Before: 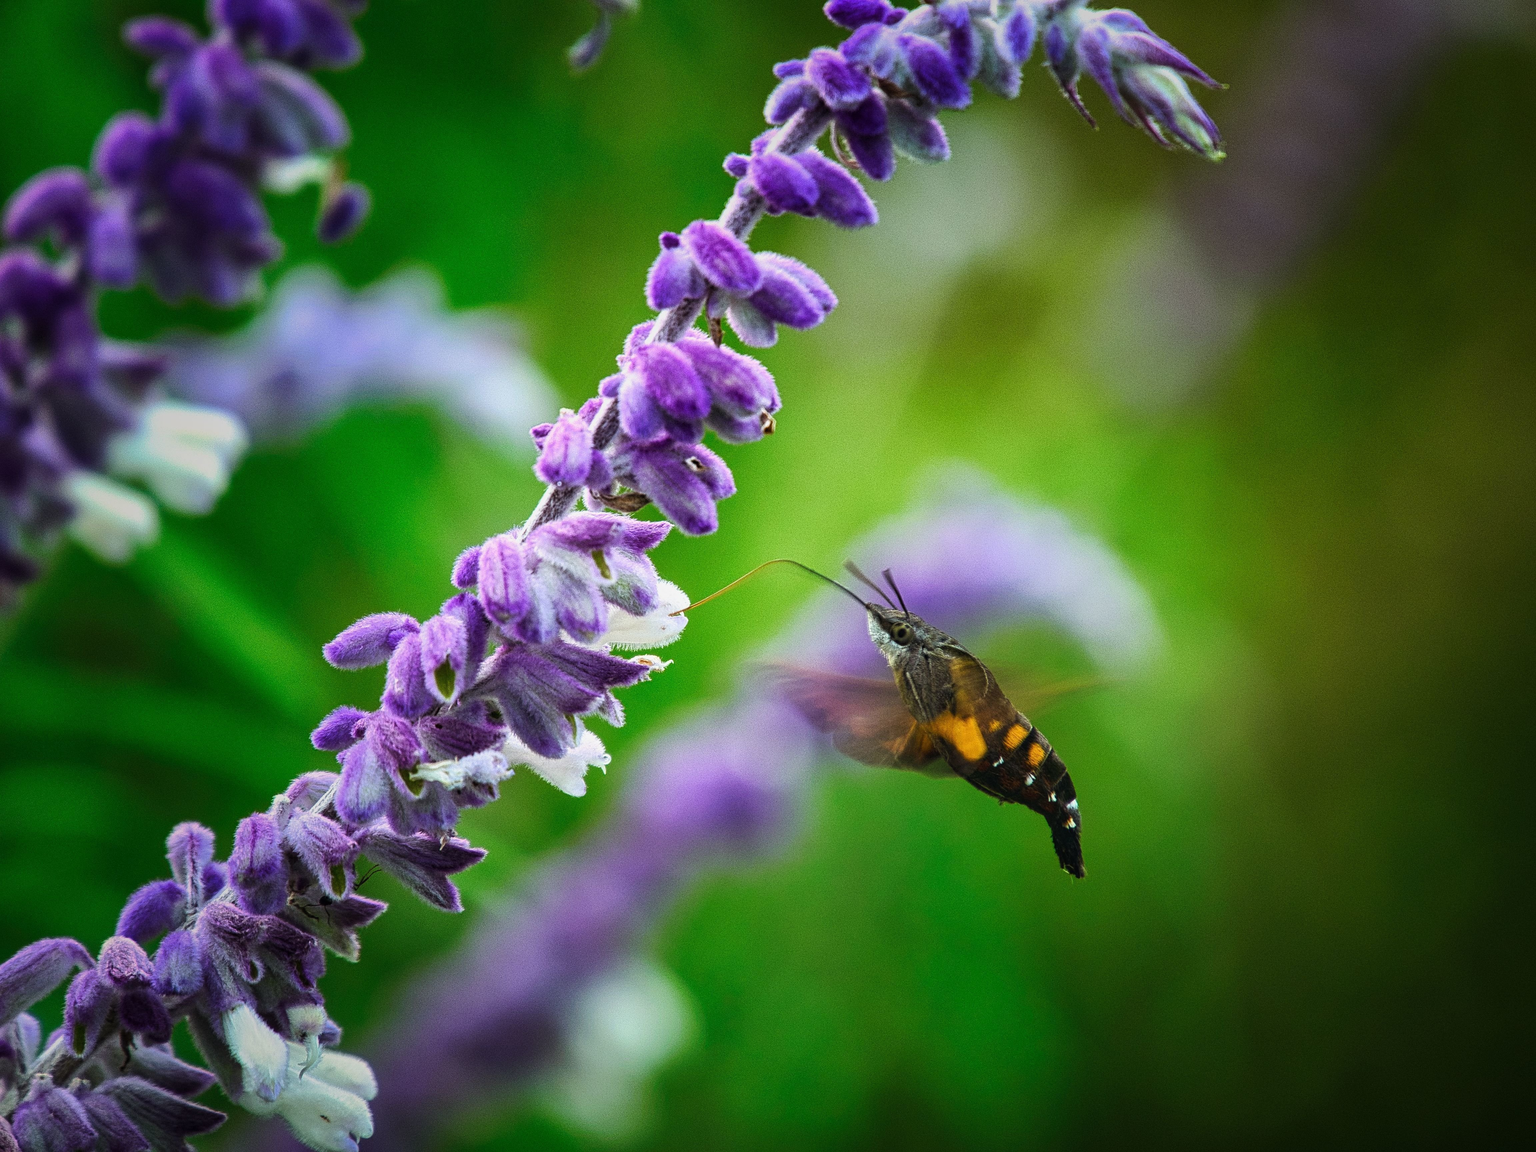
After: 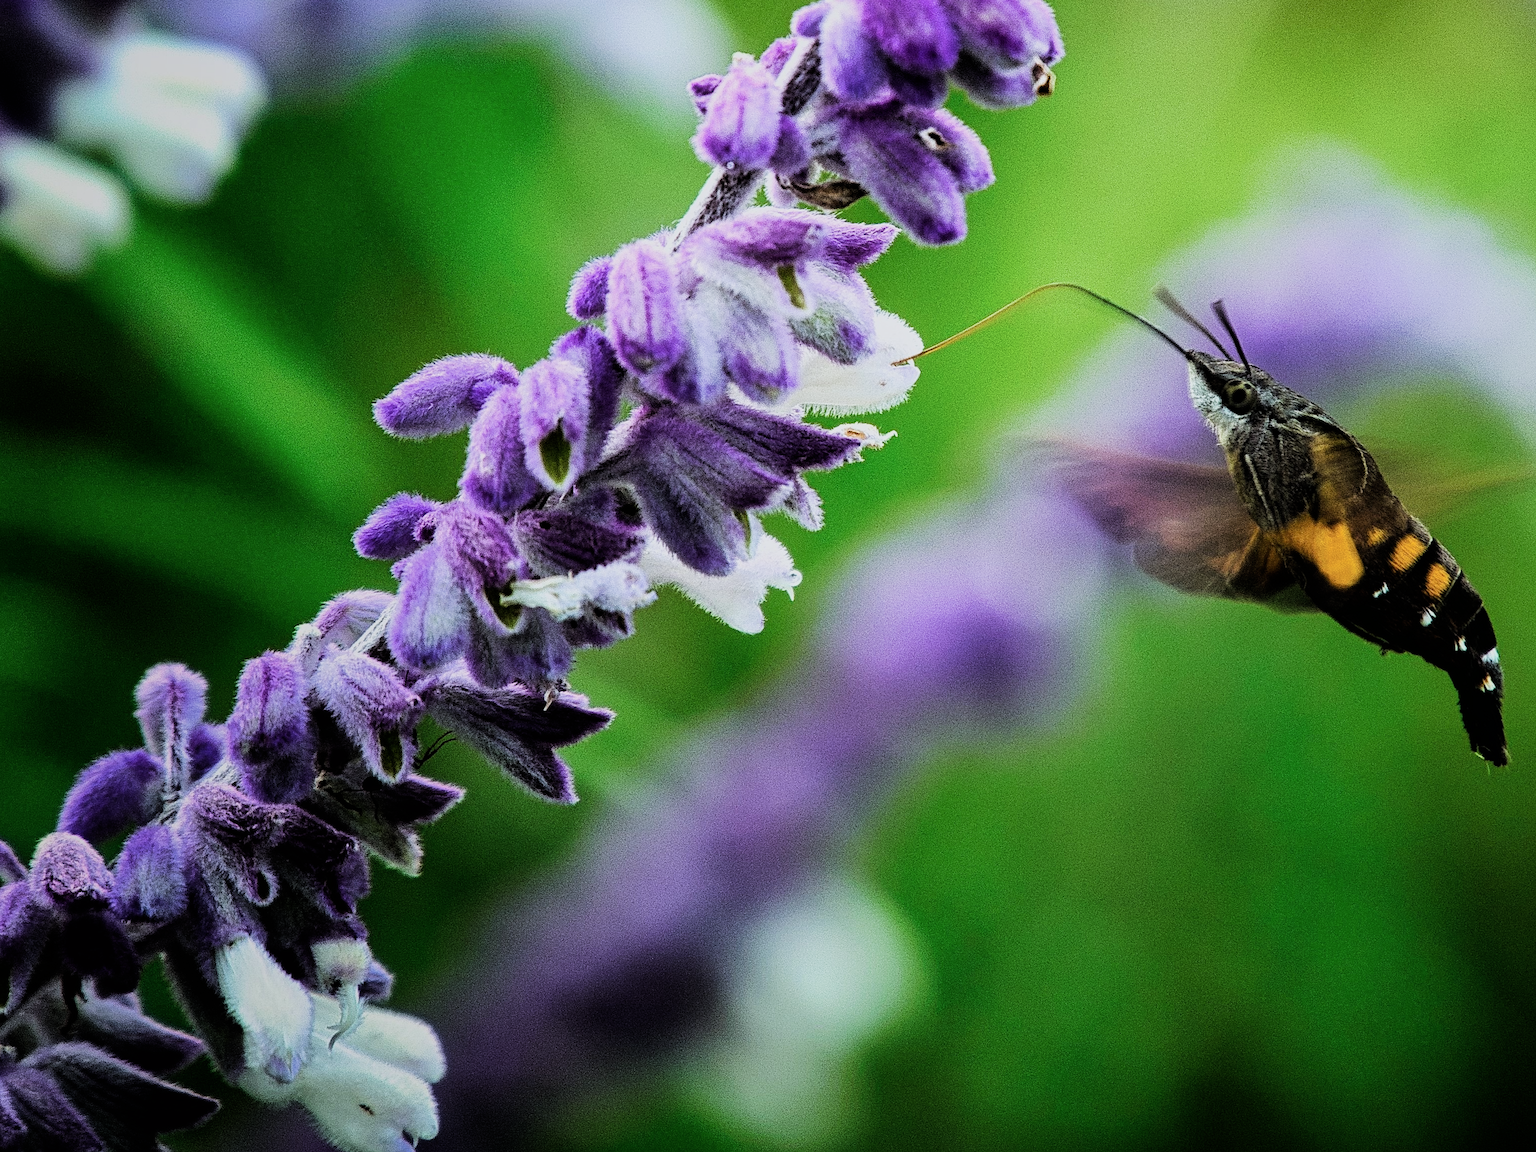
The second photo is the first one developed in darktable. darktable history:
white balance: red 0.98, blue 1.034
filmic rgb: black relative exposure -5 EV, hardness 2.88, contrast 1.4, highlights saturation mix -30%
crop and rotate: angle -0.82°, left 3.85%, top 31.828%, right 27.992%
sharpen: radius 1.272, amount 0.305, threshold 0
contrast brightness saturation: saturation -0.05
rgb levels: preserve colors max RGB
